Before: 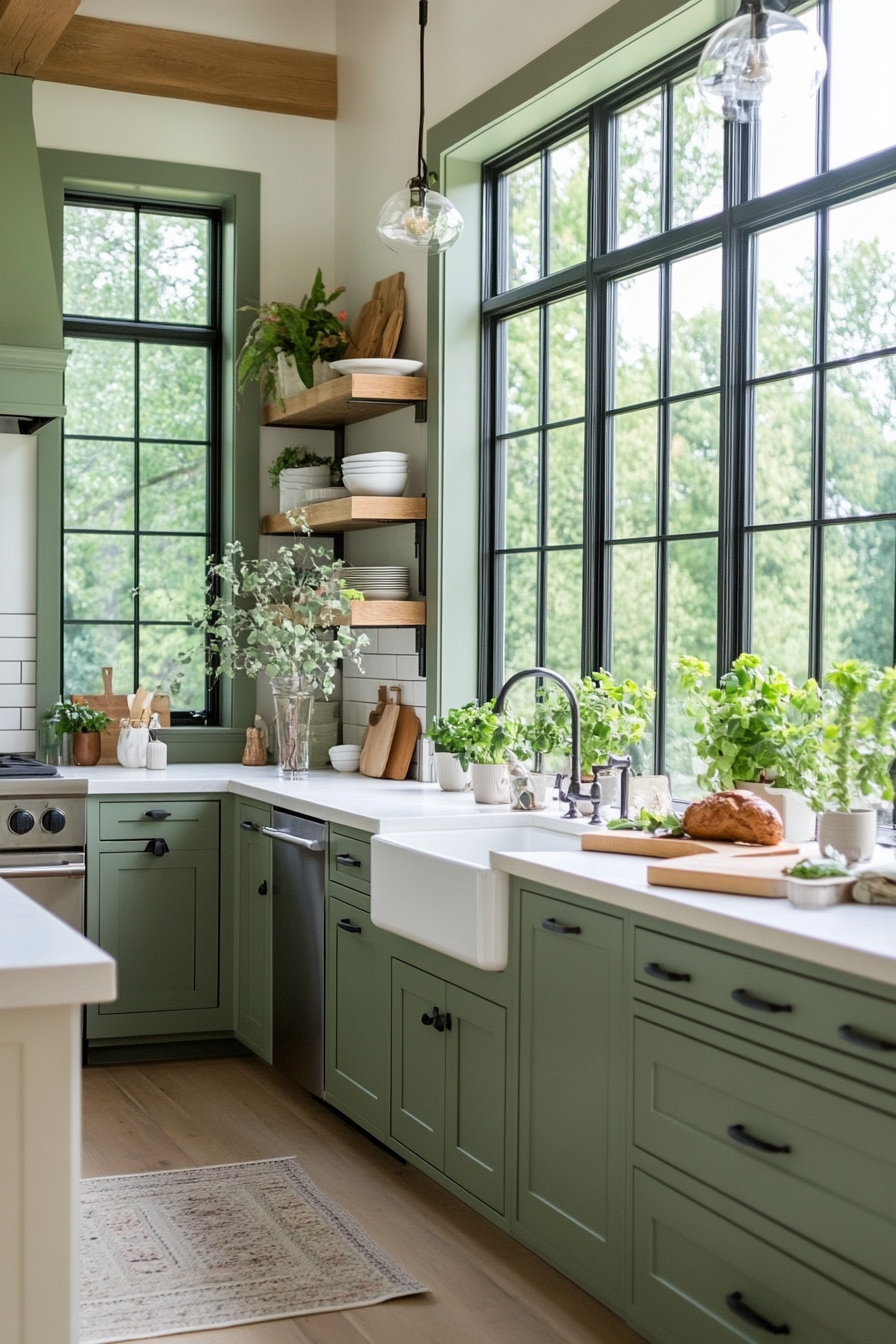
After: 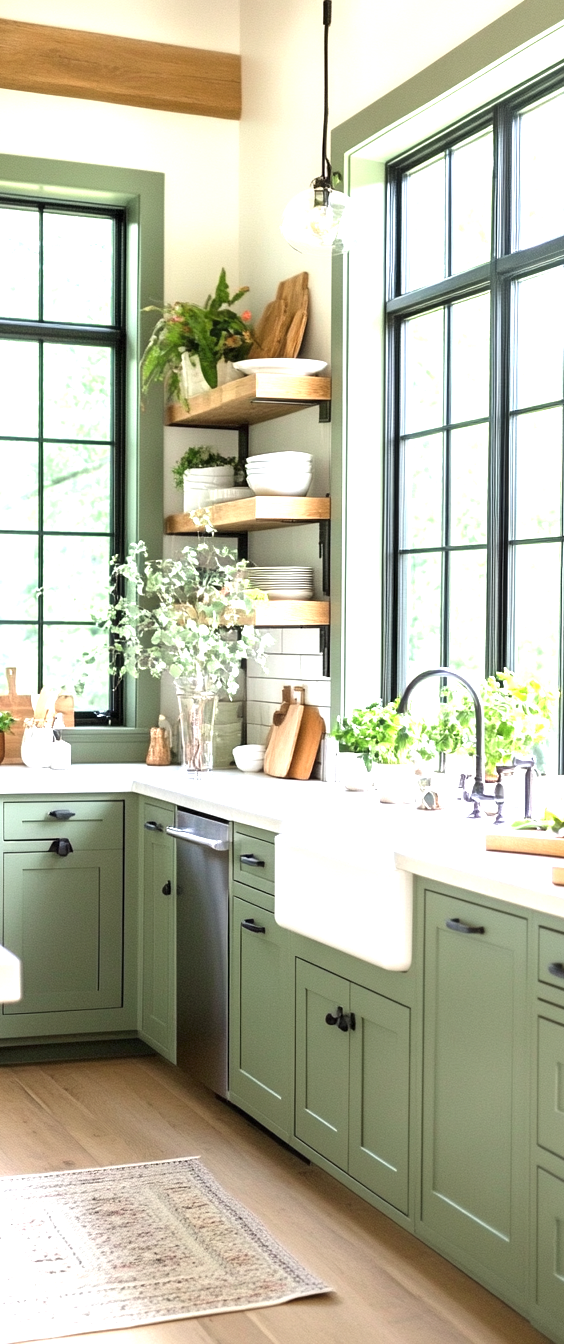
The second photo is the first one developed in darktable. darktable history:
crop: left 10.76%, right 26.287%
exposure: black level correction 0, exposure 1.486 EV, compensate highlight preservation false
